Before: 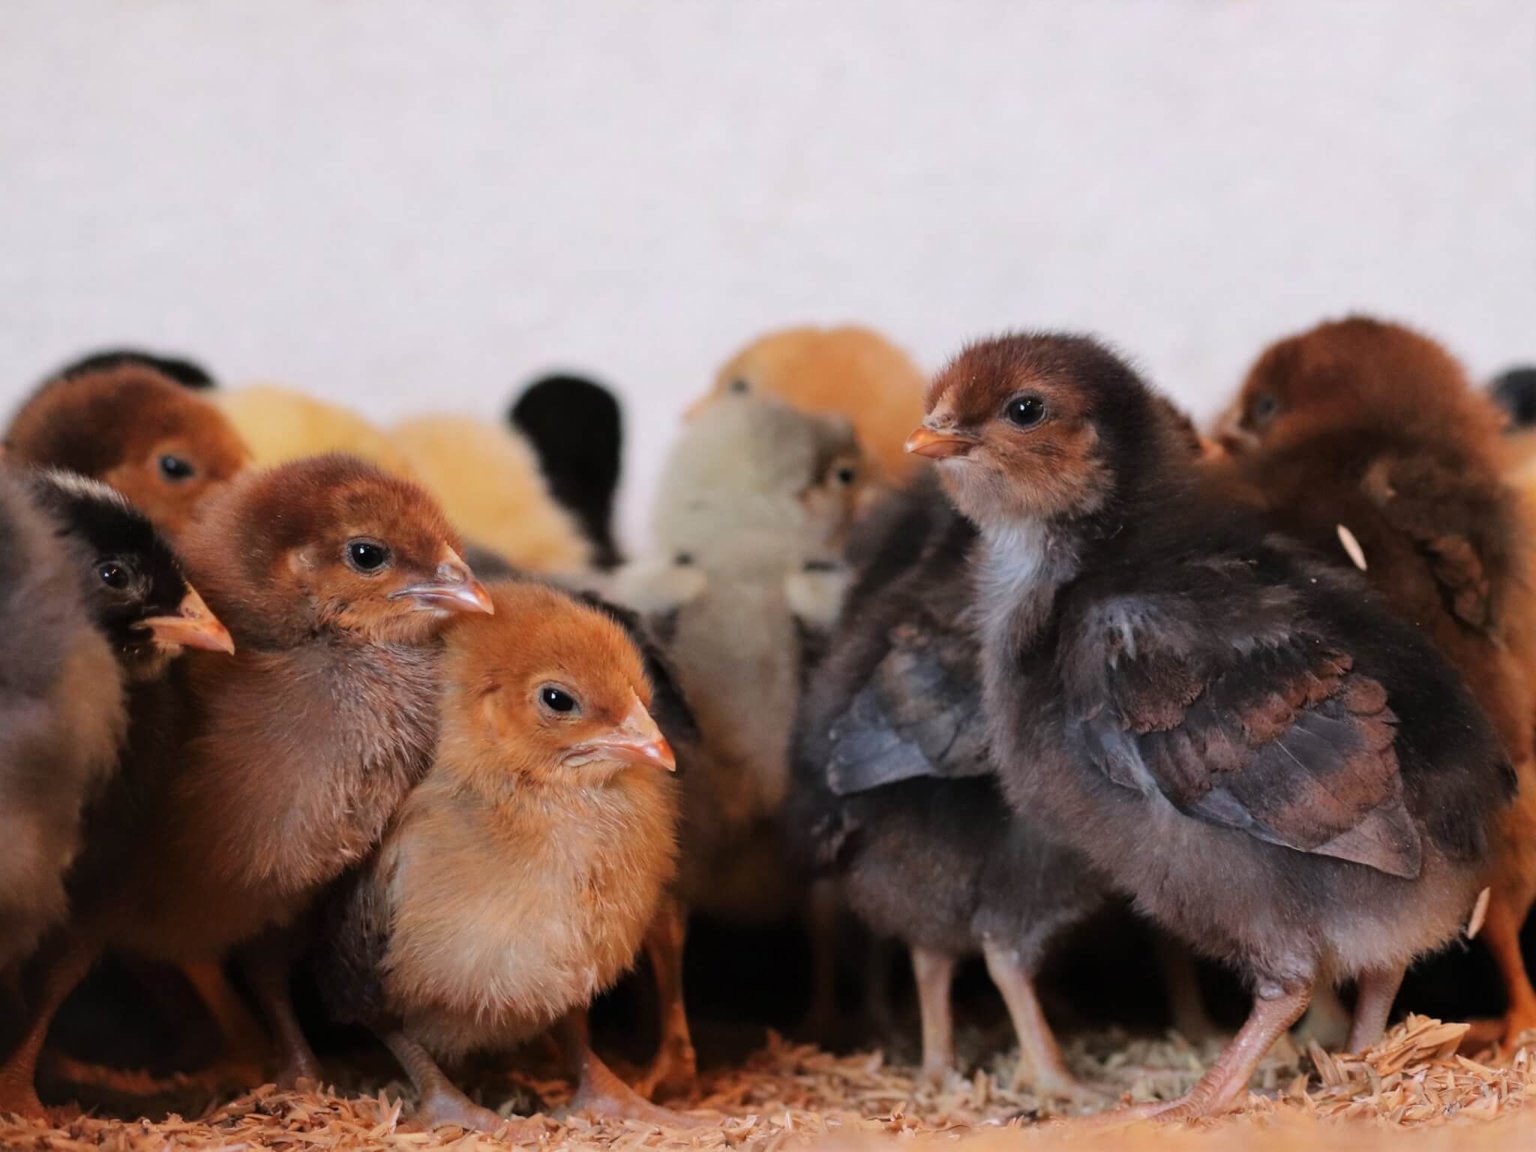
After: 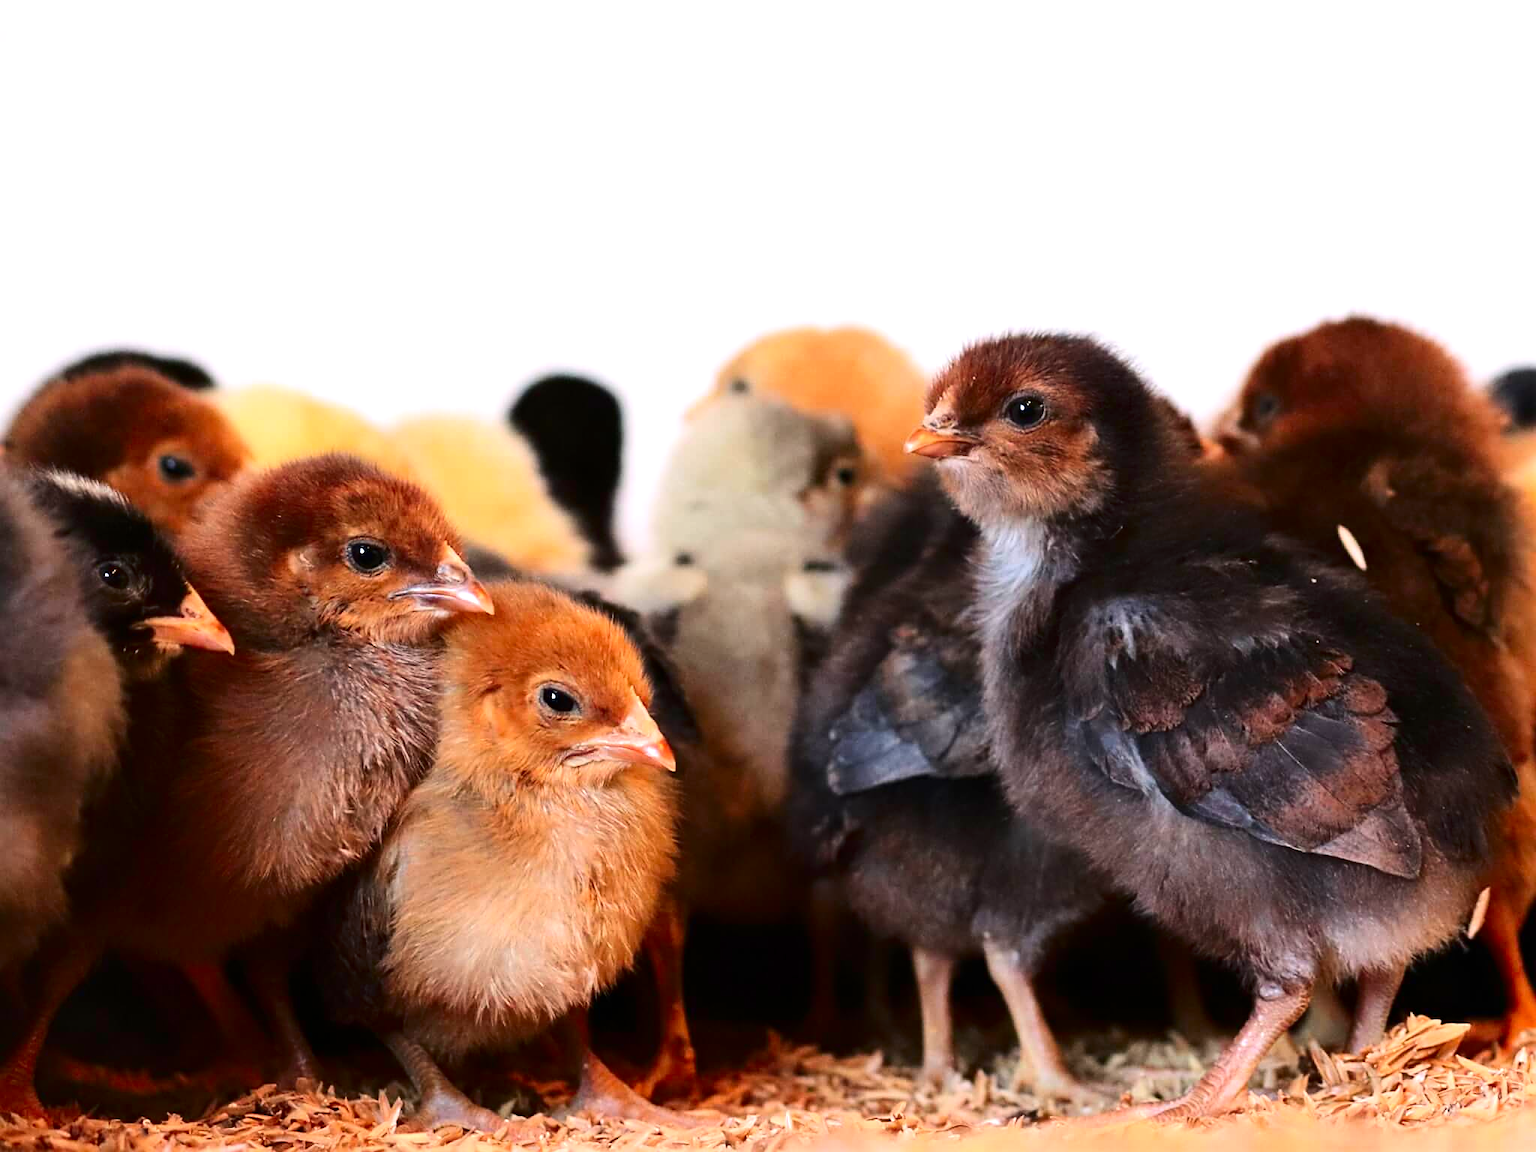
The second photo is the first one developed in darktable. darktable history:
exposure: black level correction 0, exposure 0.7 EV, compensate exposure bias true, compensate highlight preservation false
sharpen: on, module defaults
contrast brightness saturation: contrast 0.19, brightness -0.11, saturation 0.21
